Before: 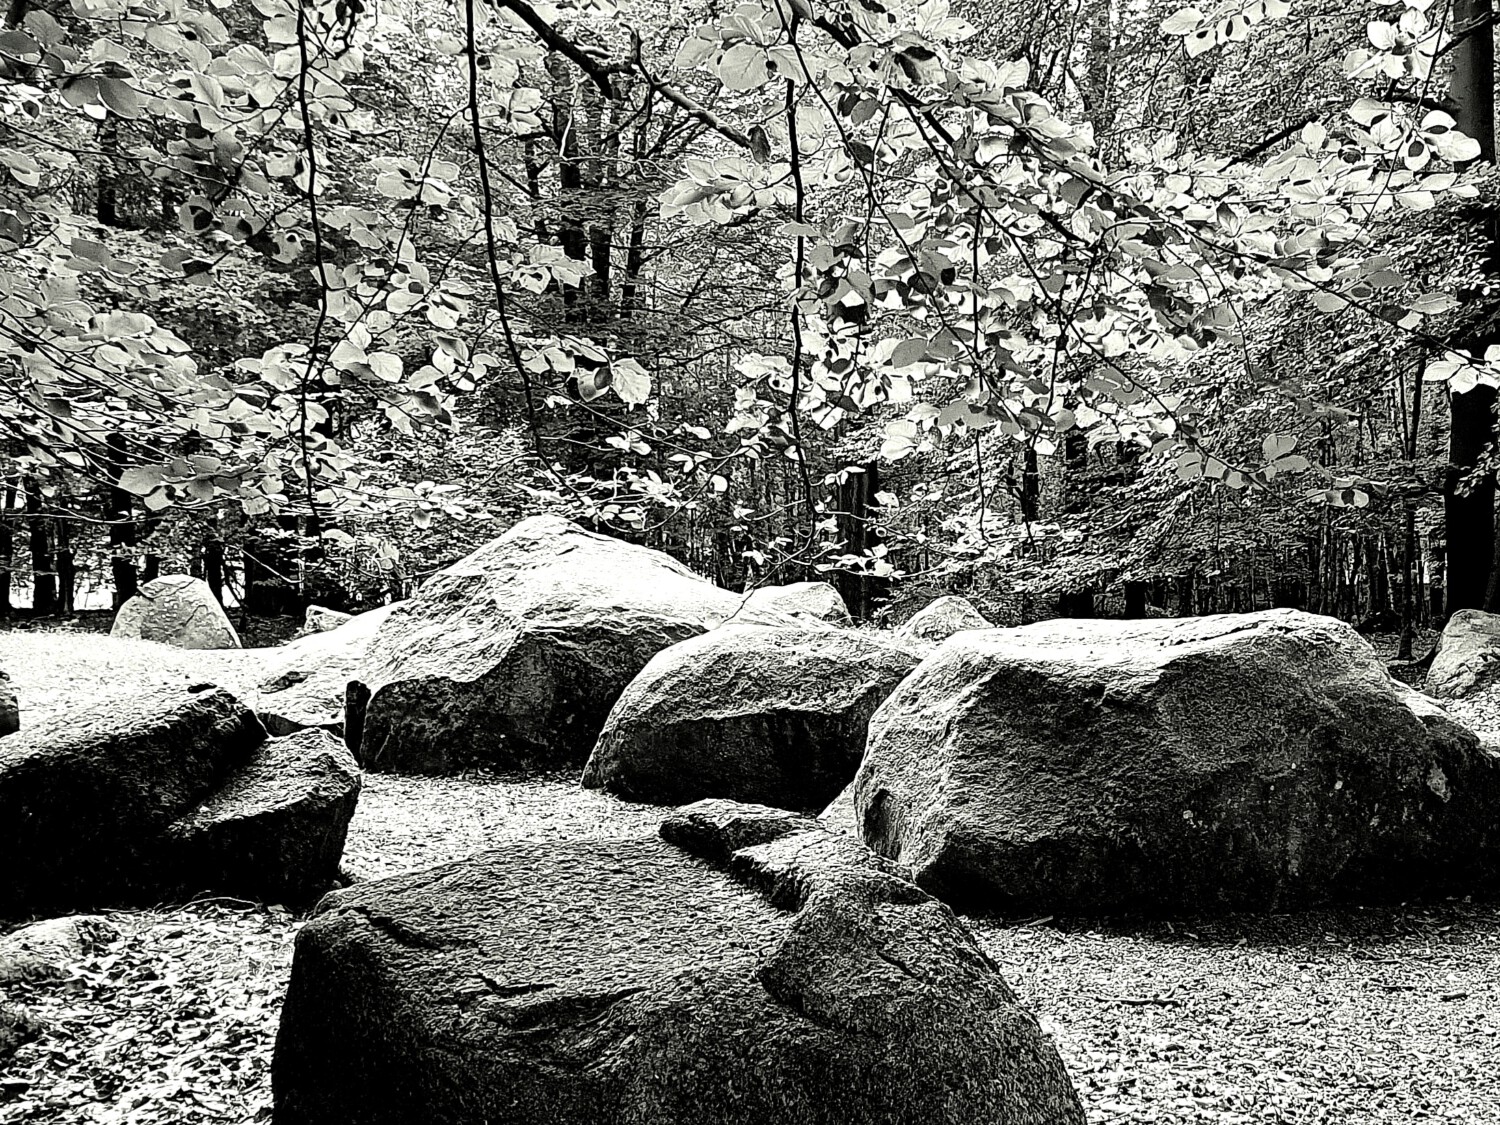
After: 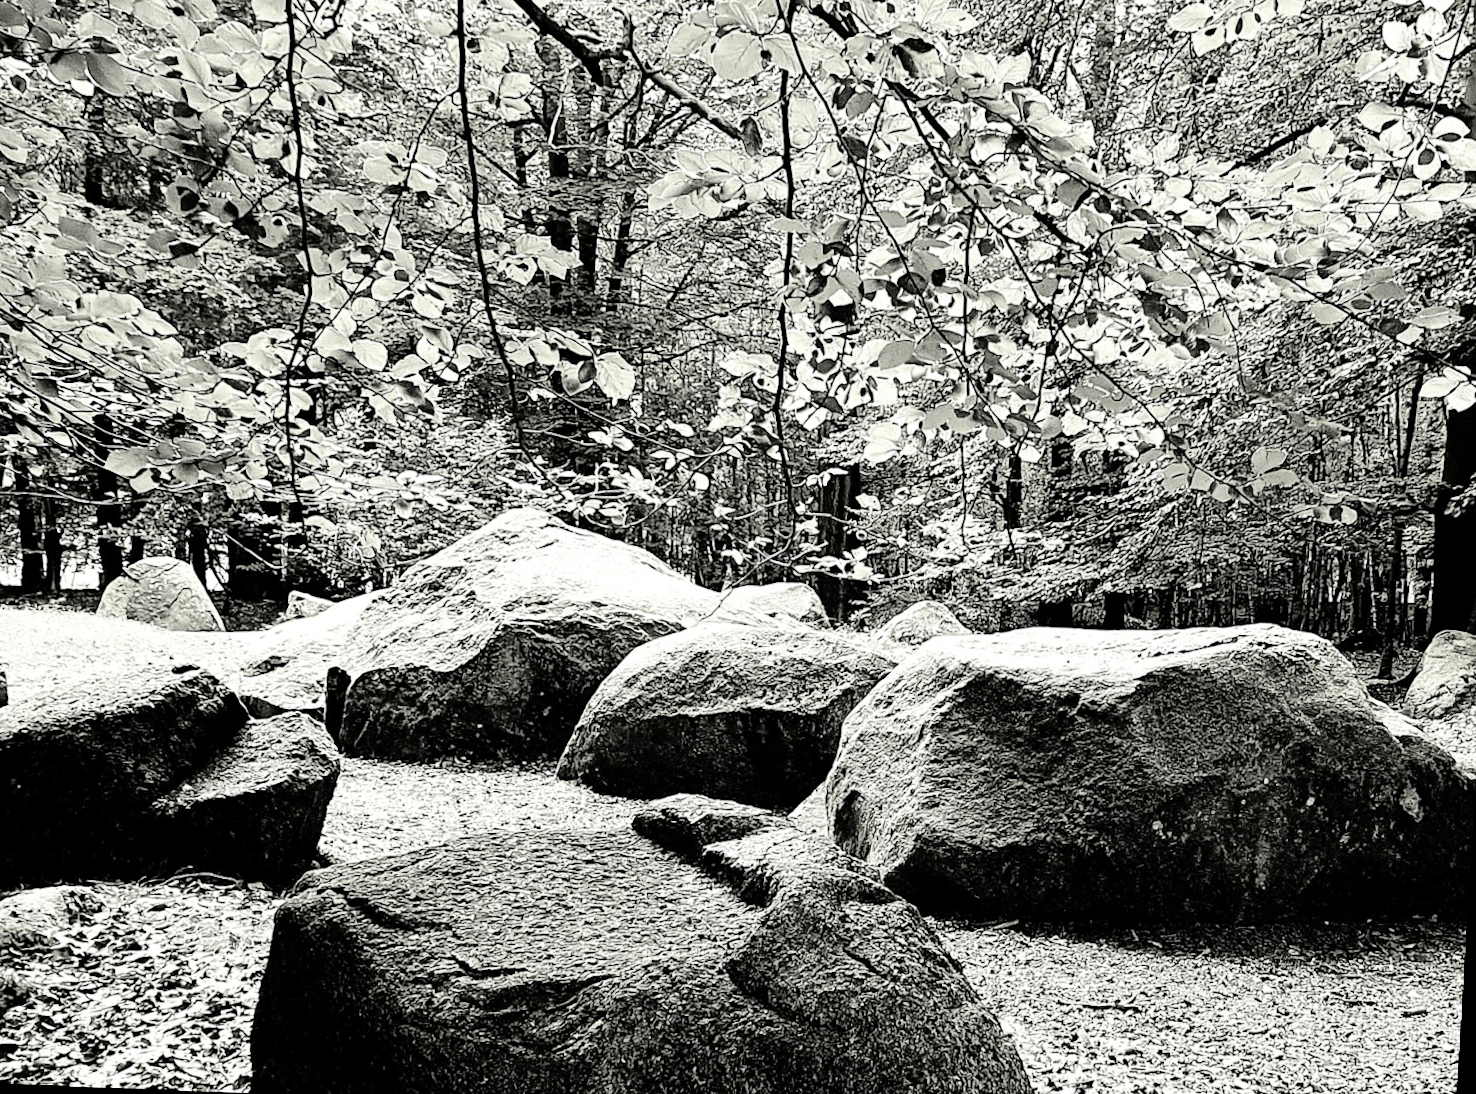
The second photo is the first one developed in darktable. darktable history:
rotate and perspective: lens shift (vertical) 0.048, lens shift (horizontal) -0.024, automatic cropping off
tone curve: curves: ch0 [(0, 0) (0.07, 0.057) (0.15, 0.177) (0.352, 0.445) (0.59, 0.703) (0.857, 0.908) (1, 1)], color space Lab, linked channels, preserve colors none
crop and rotate: angle -1.69°
